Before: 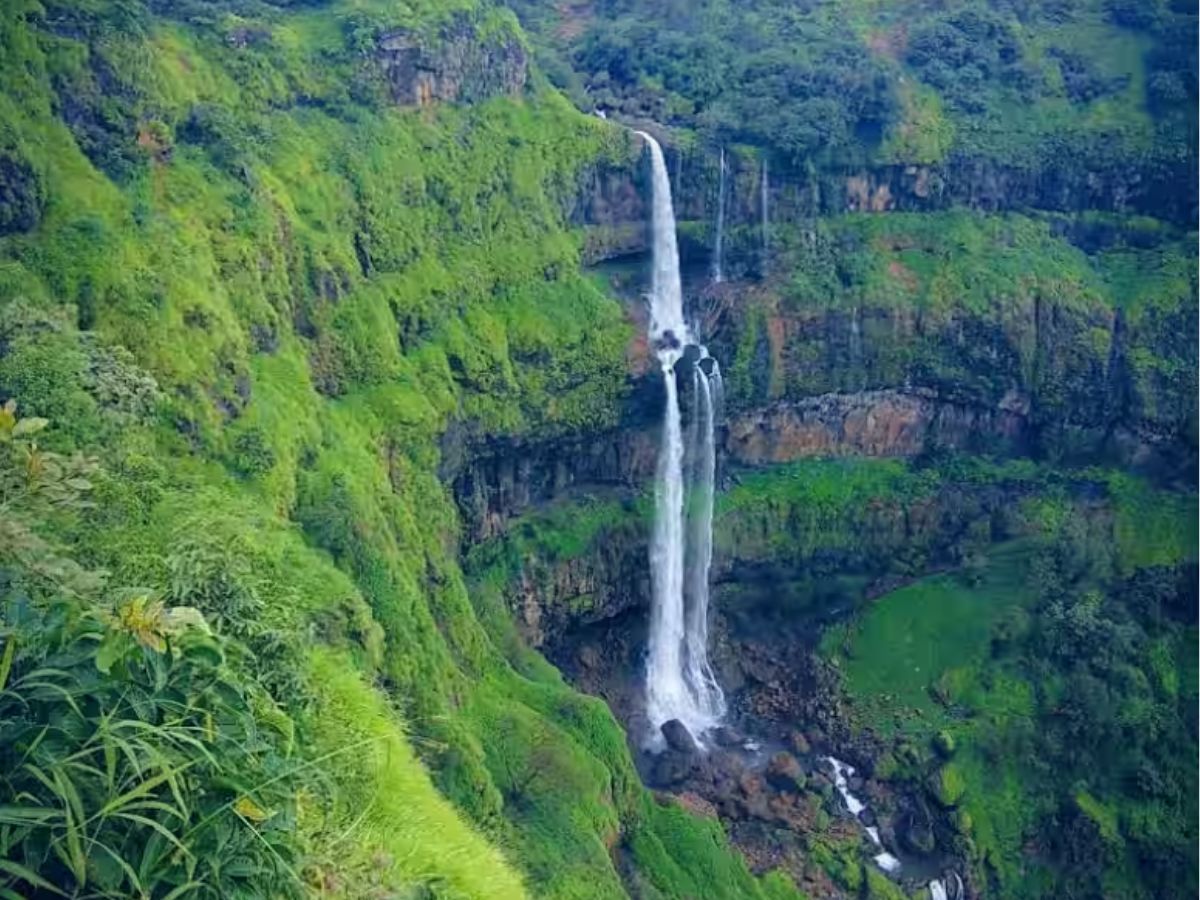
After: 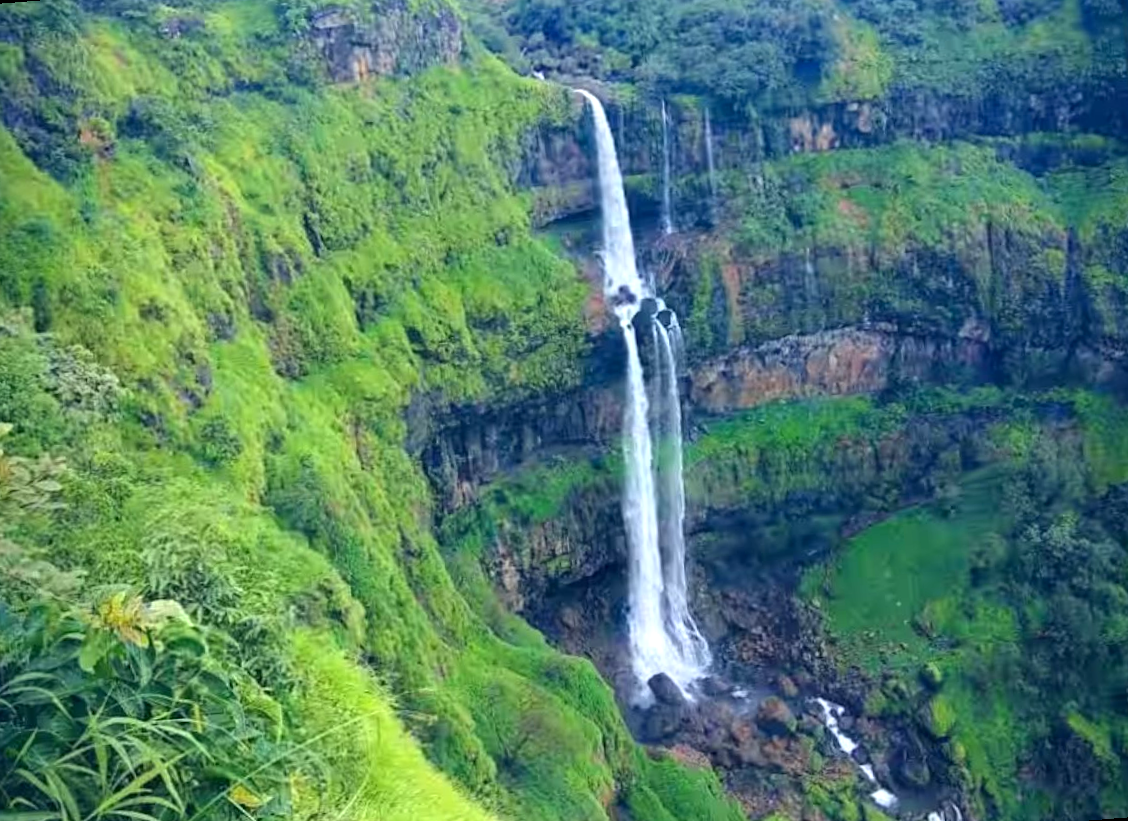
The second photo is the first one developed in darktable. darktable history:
contrast brightness saturation: contrast 0.08, saturation 0.02
tone equalizer: on, module defaults
exposure: exposure 0.496 EV, compensate highlight preservation false
rotate and perspective: rotation -4.57°, crop left 0.054, crop right 0.944, crop top 0.087, crop bottom 0.914
